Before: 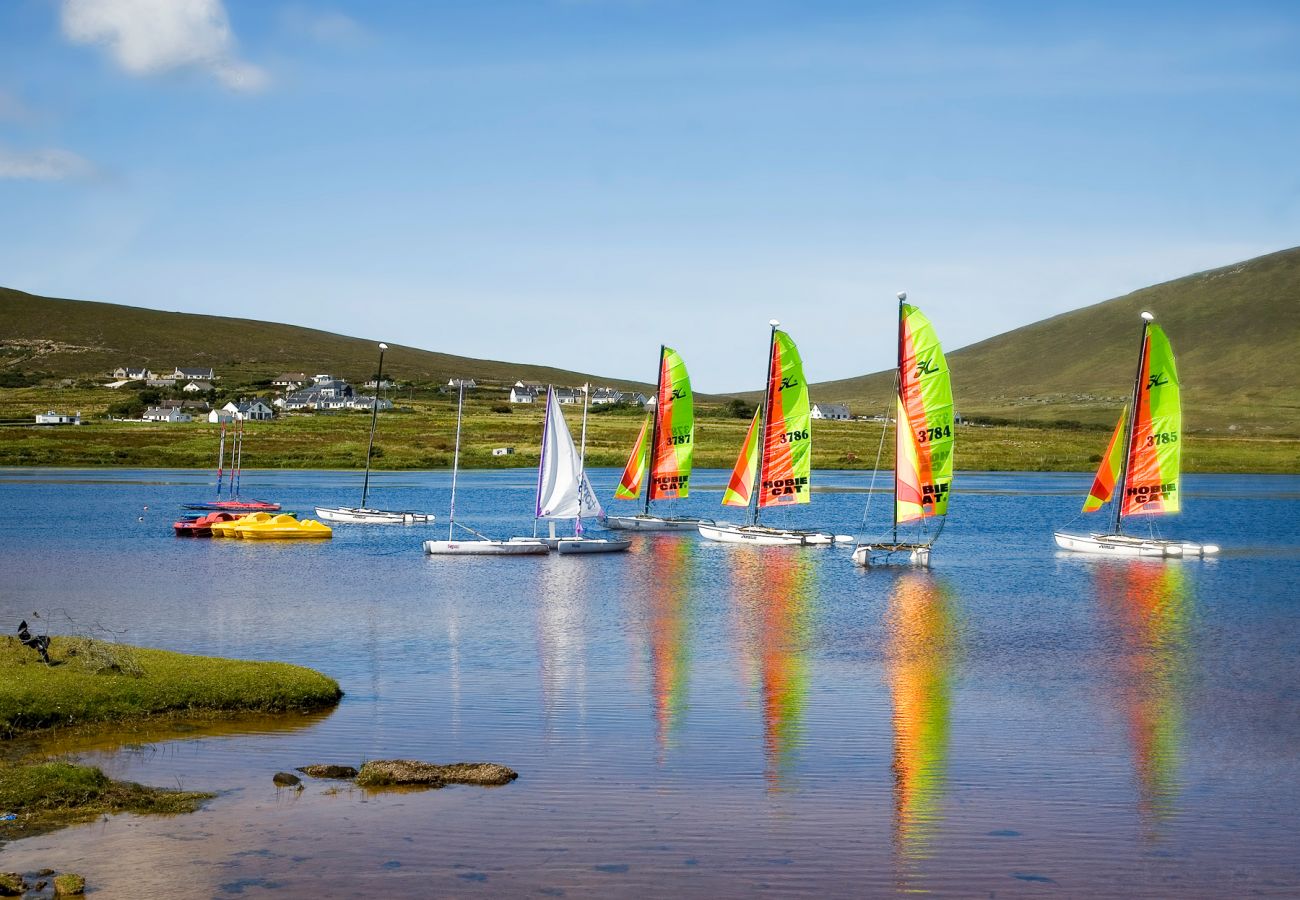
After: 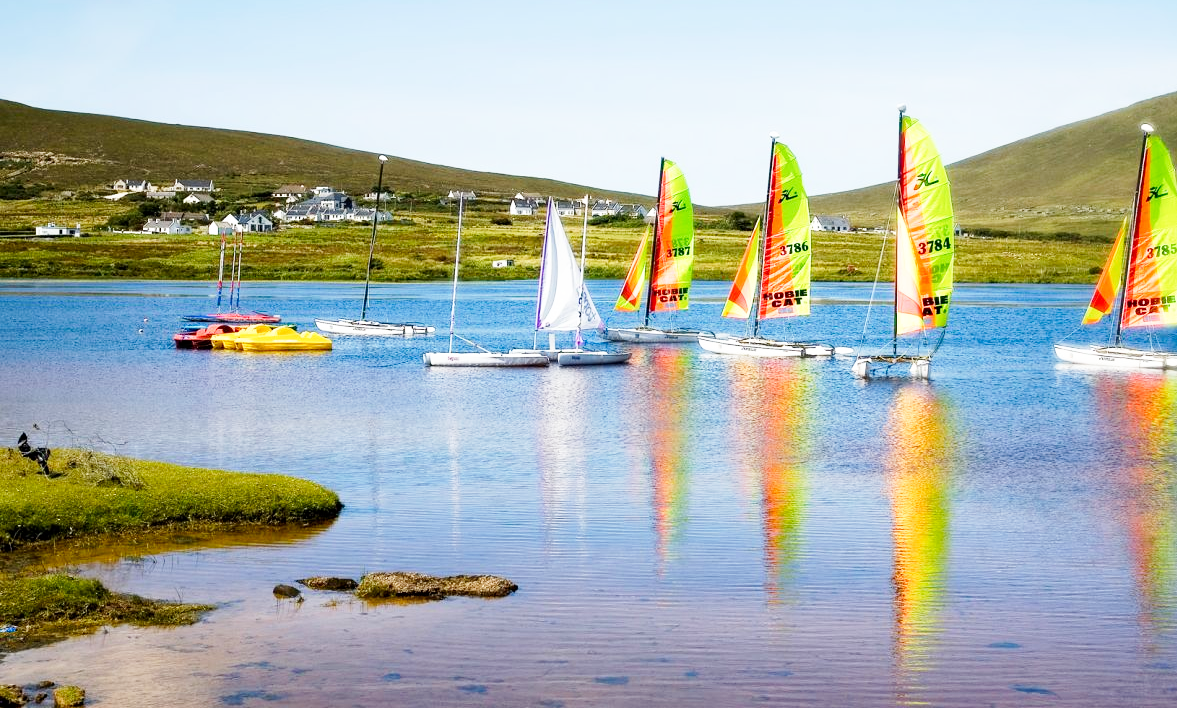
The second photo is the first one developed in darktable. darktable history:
crop: top 20.916%, right 9.437%, bottom 0.316%
base curve: curves: ch0 [(0, 0) (0.005, 0.002) (0.15, 0.3) (0.4, 0.7) (0.75, 0.95) (1, 1)], preserve colors none
